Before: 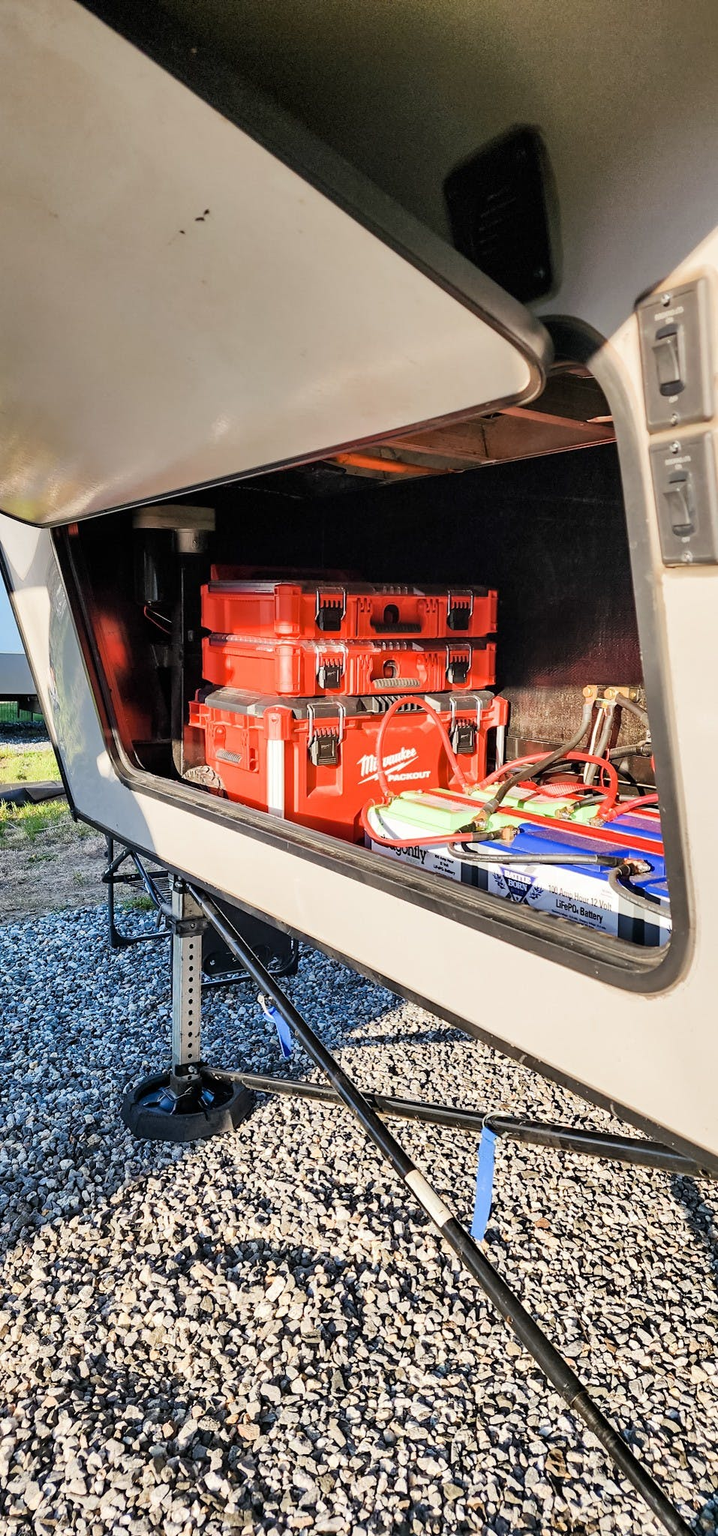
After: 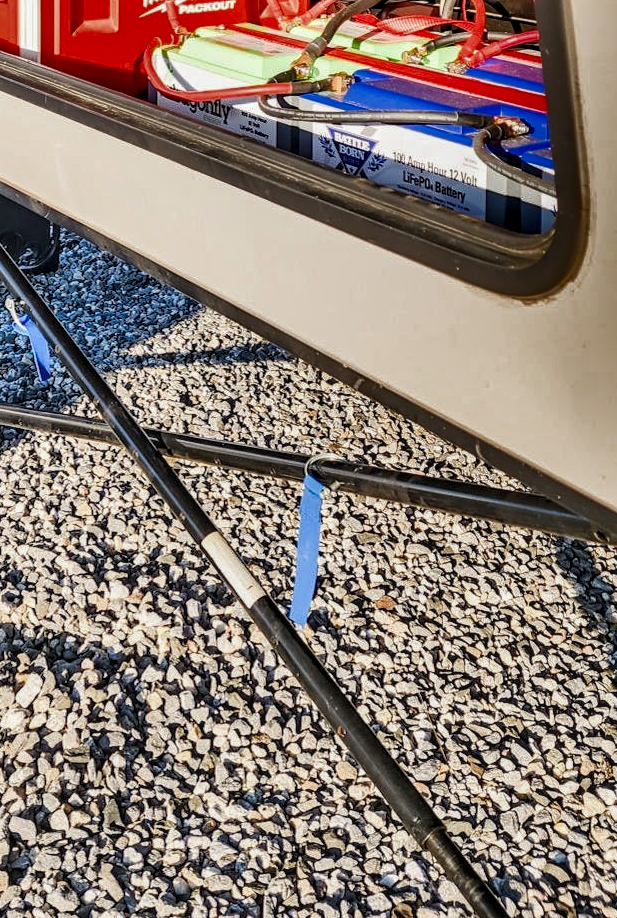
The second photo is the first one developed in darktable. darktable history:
crop and rotate: left 35.509%, top 50.238%, bottom 4.934%
local contrast: detail 130%
shadows and highlights: radius 123.98, shadows 100, white point adjustment -3, highlights -100, highlights color adjustment 89.84%, soften with gaussian
